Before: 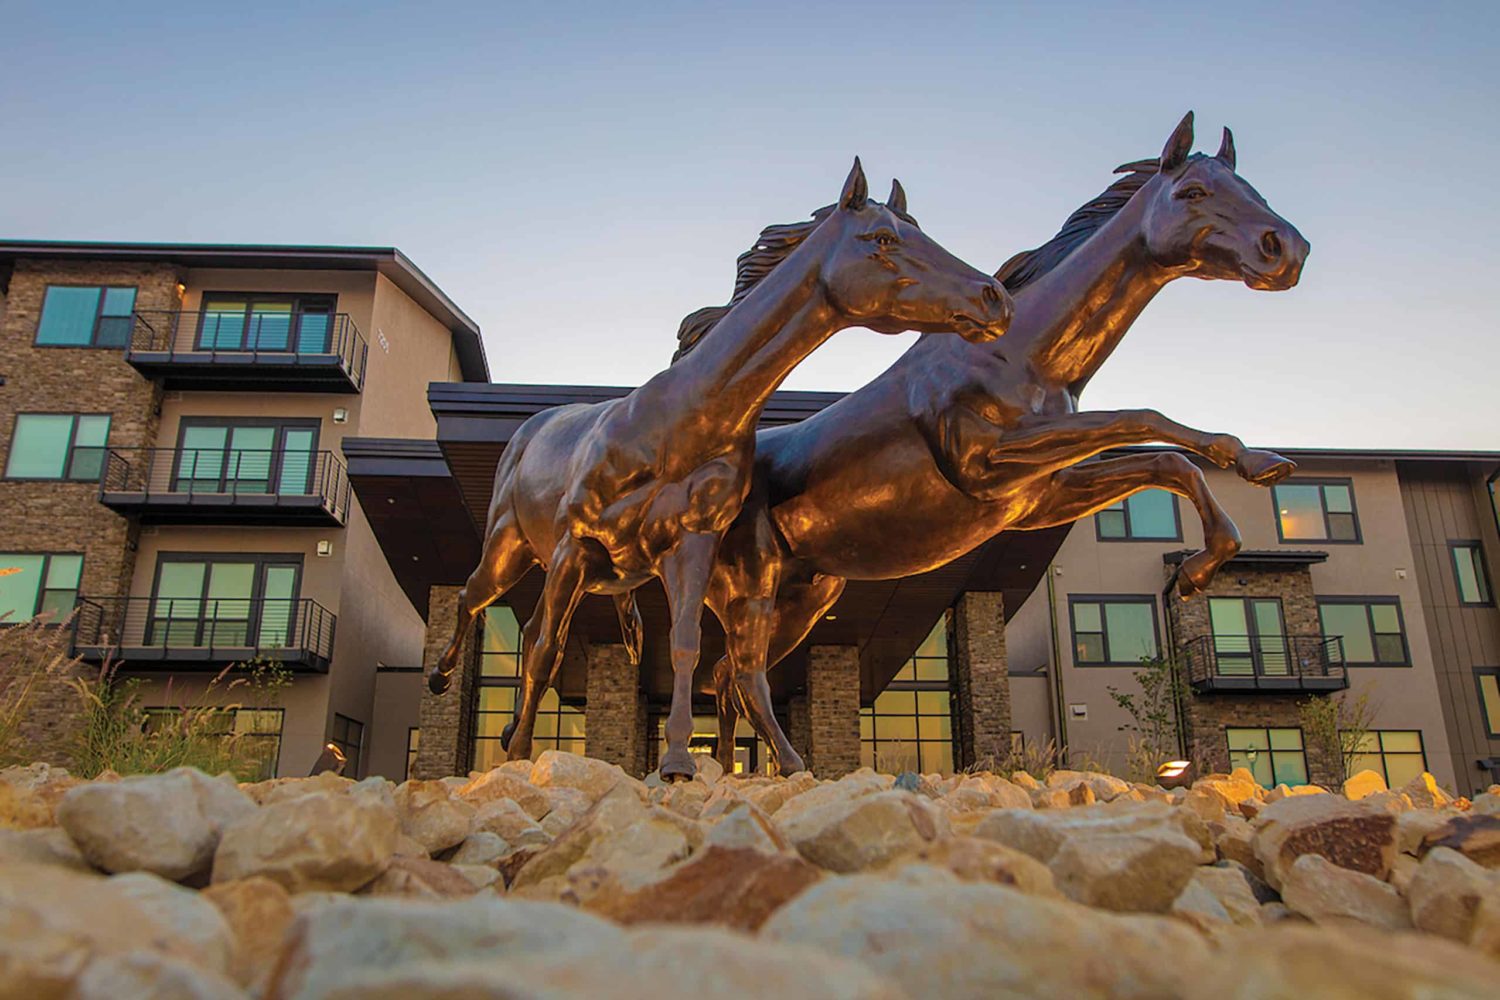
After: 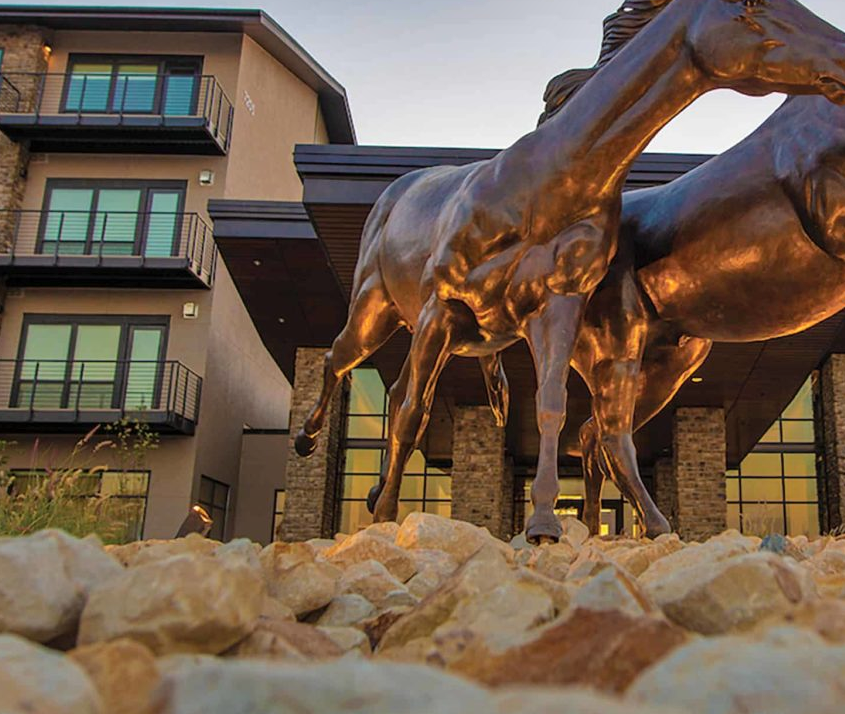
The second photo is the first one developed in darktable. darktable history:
crop: left 8.966%, top 23.852%, right 34.699%, bottom 4.703%
shadows and highlights: white point adjustment 0.1, highlights -70, soften with gaussian
tone equalizer: on, module defaults
